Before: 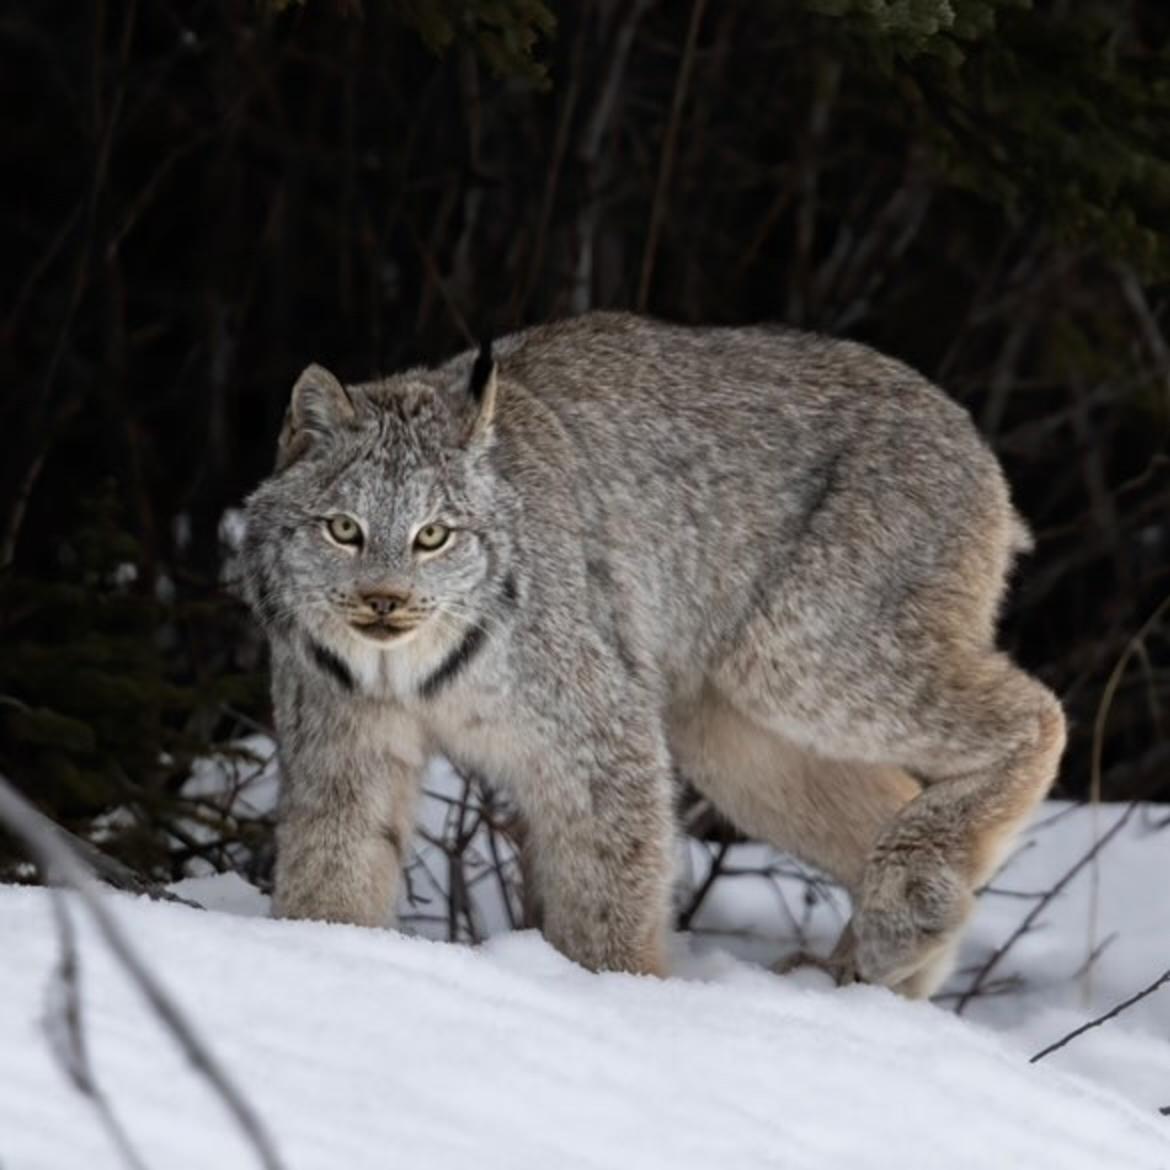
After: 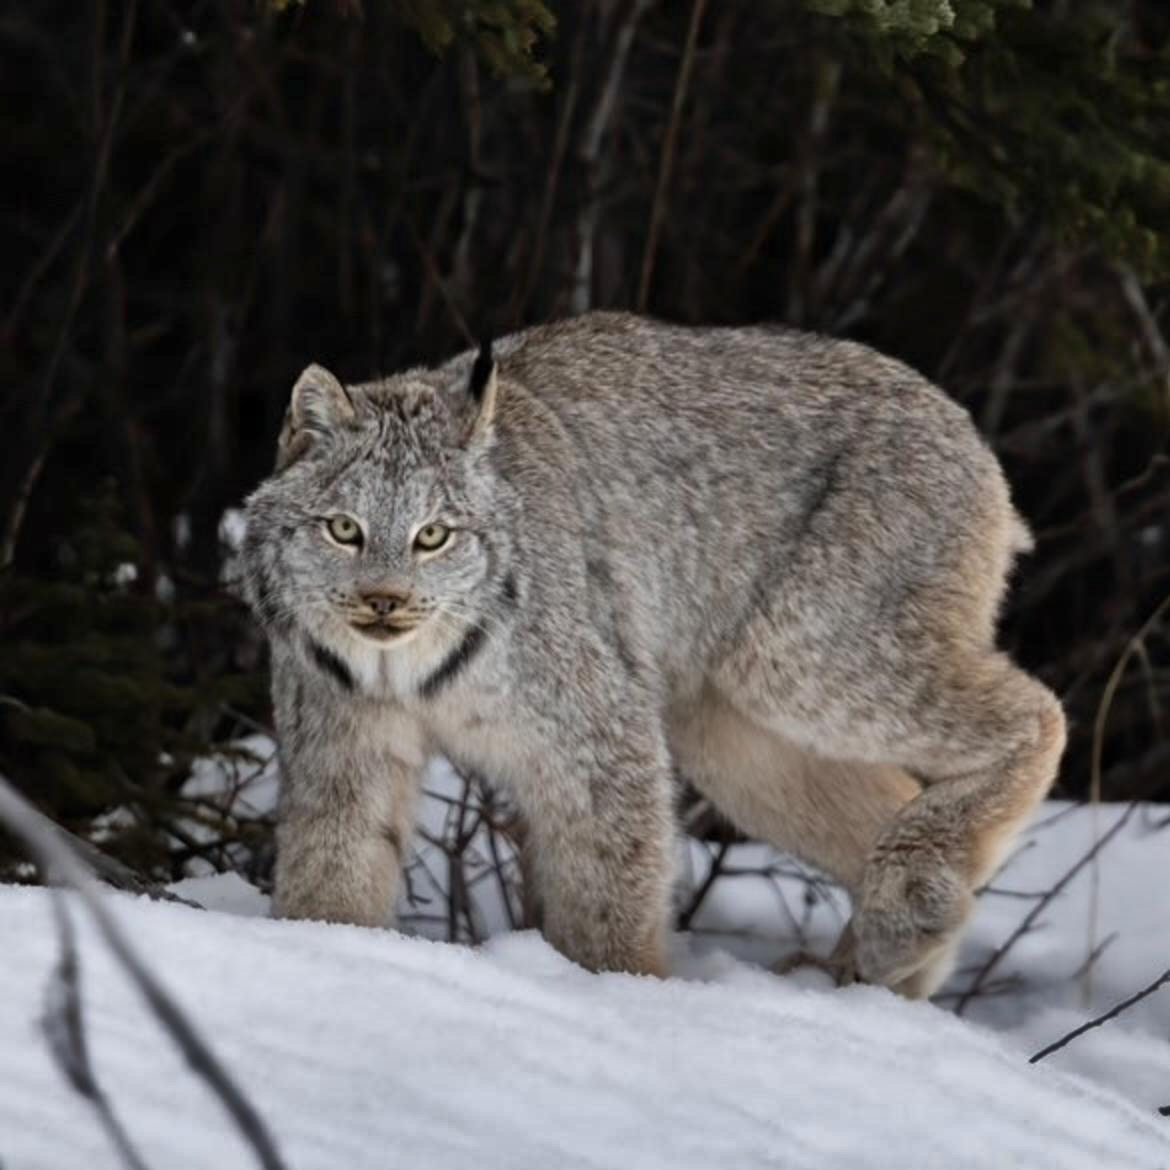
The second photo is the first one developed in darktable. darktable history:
shadows and highlights: radius 109.33, shadows 45.85, highlights -66.27, low approximation 0.01, soften with gaussian
